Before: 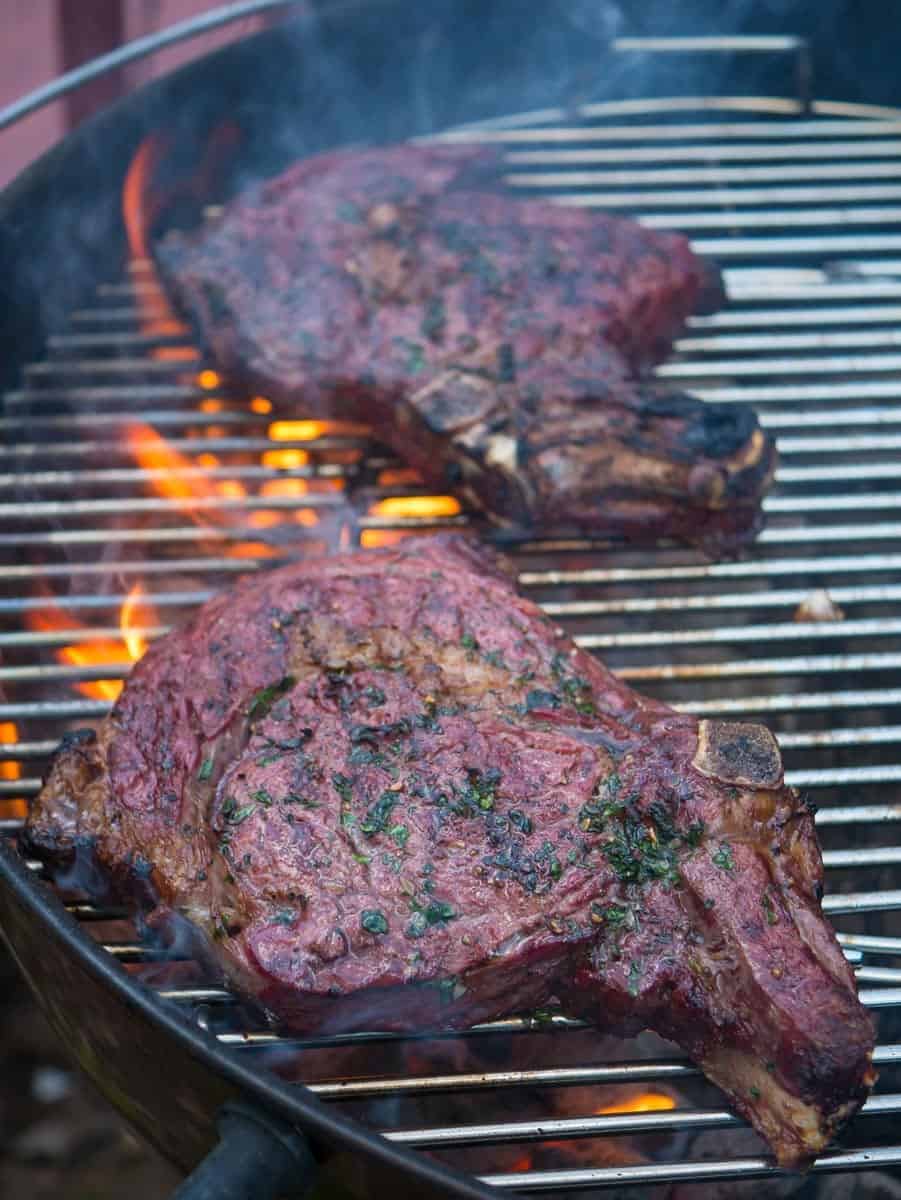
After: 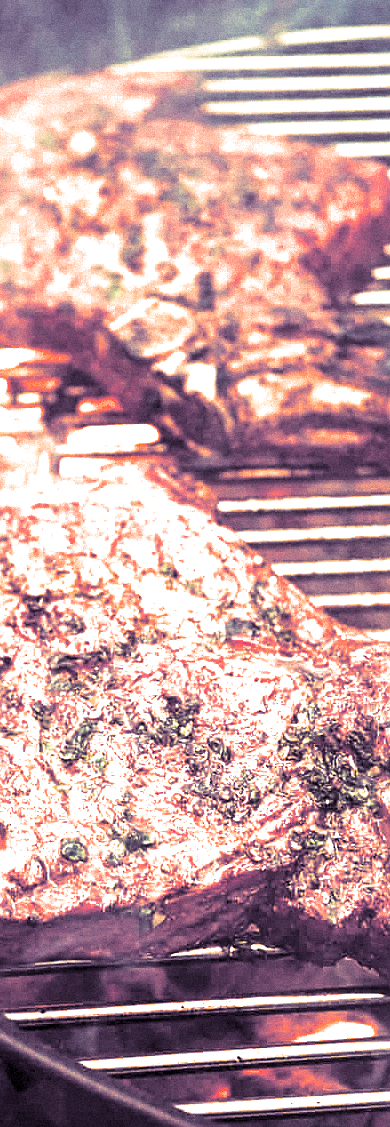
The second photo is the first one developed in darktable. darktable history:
split-toning: shadows › hue 266.4°, shadows › saturation 0.4, highlights › hue 61.2°, highlights › saturation 0.3, compress 0%
exposure: black level correction 0, exposure 1.45 EV, compensate exposure bias true, compensate highlight preservation false
local contrast: mode bilateral grid, contrast 20, coarseness 50, detail 130%, midtone range 0.2
sharpen: on, module defaults
crop: left 33.452%, top 6.025%, right 23.155%
color zones: curves: ch0 [(0.25, 0.5) (0.428, 0.473) (0.75, 0.5)]; ch1 [(0.243, 0.479) (0.398, 0.452) (0.75, 0.5)]
white balance: red 1.467, blue 0.684
grain: mid-tones bias 0%
